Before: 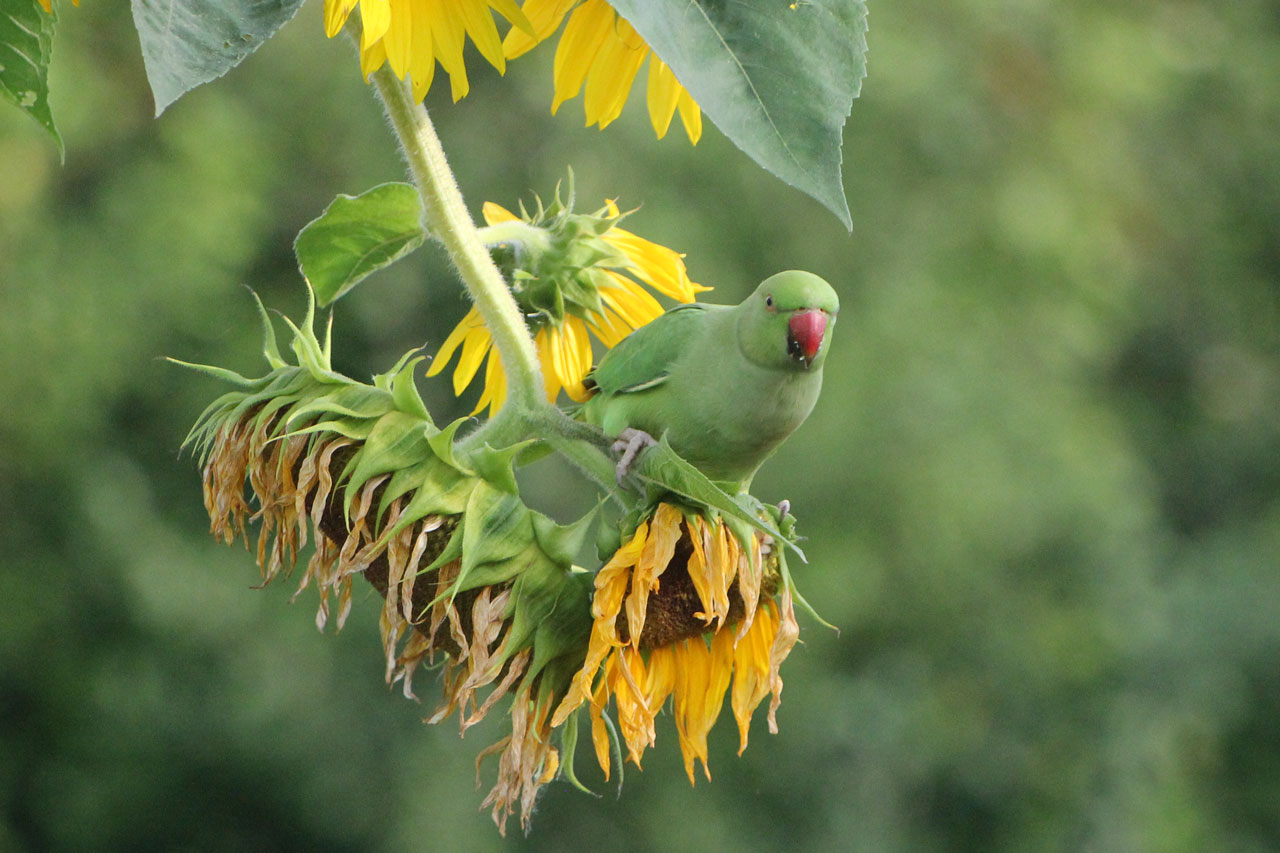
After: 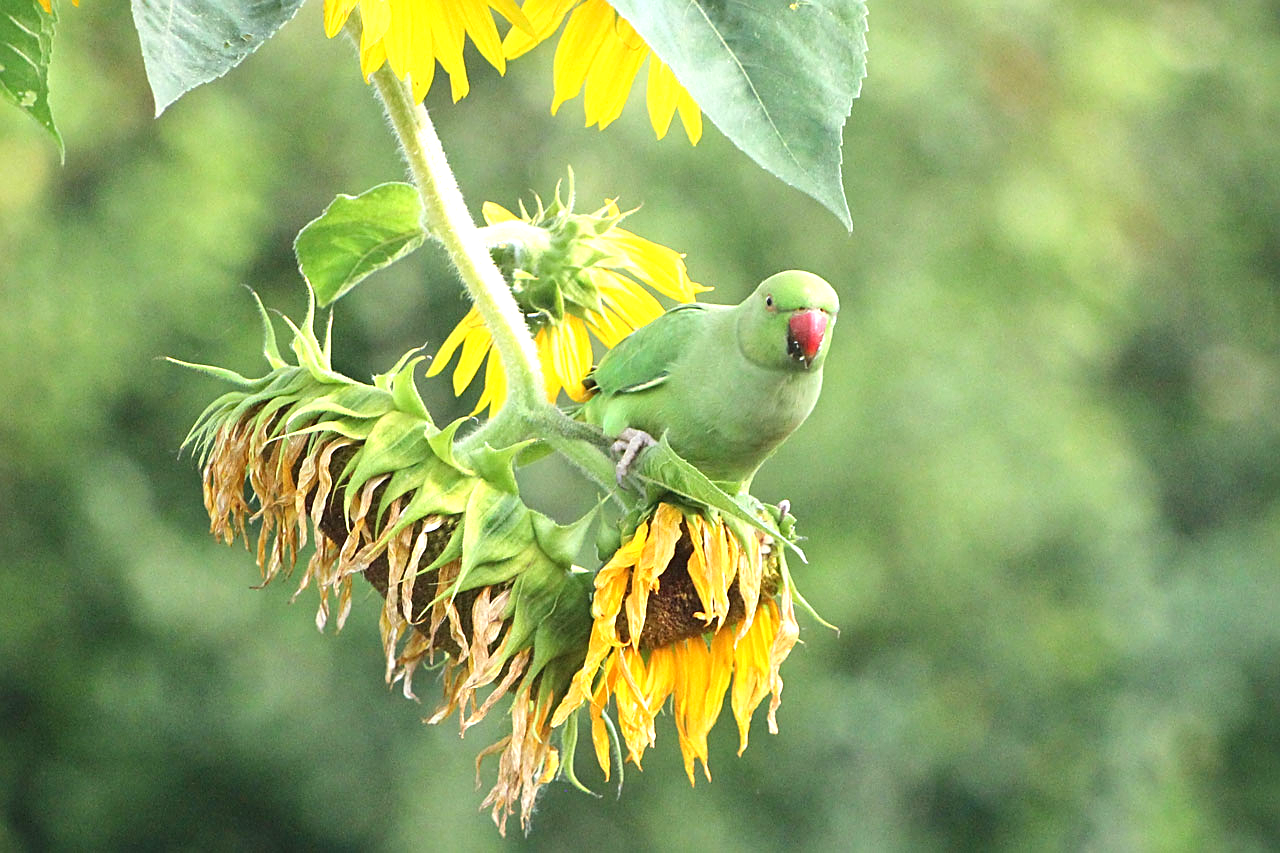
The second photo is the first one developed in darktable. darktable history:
sharpen: on, module defaults
exposure: exposure 1 EV, compensate exposure bias true, compensate highlight preservation false
